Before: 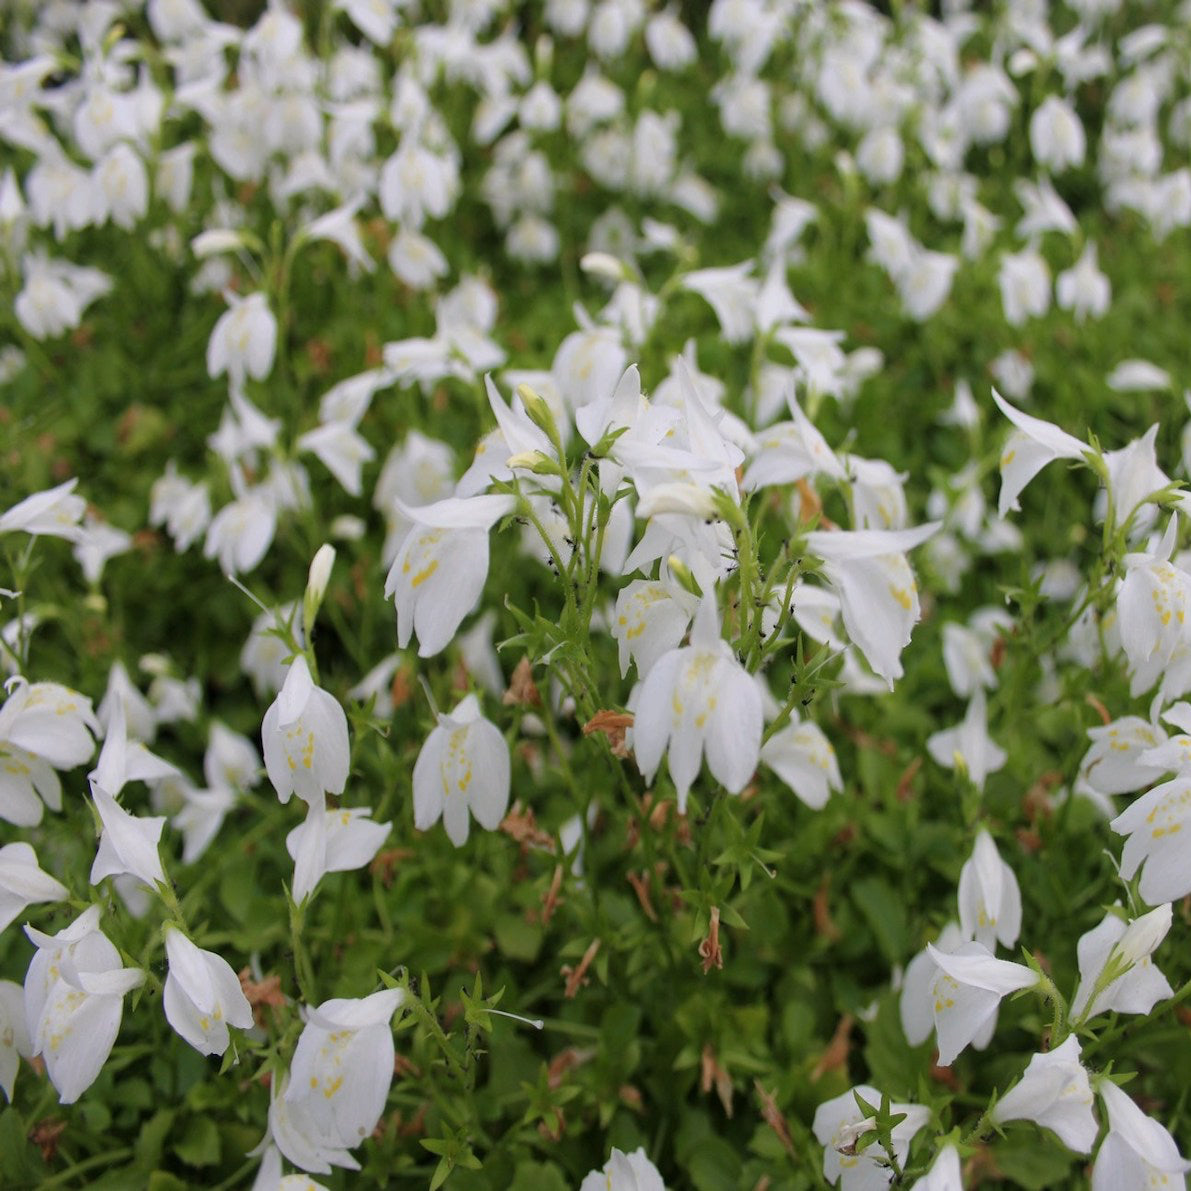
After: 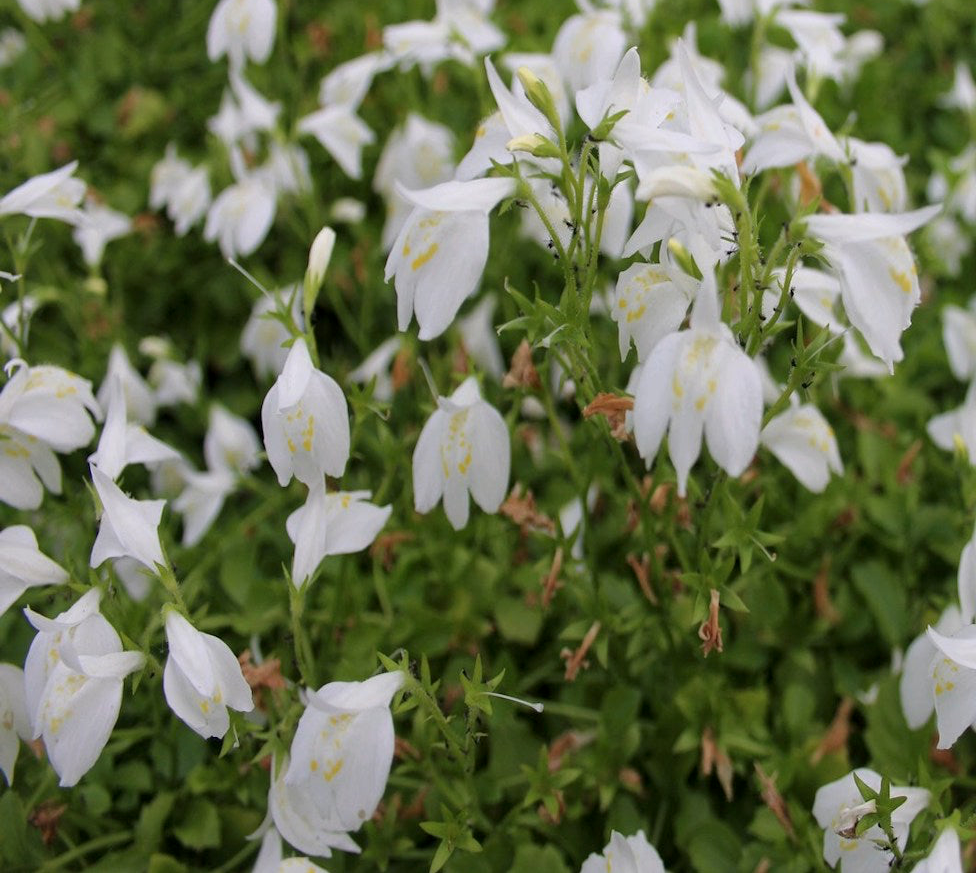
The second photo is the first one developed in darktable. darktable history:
crop: top 26.645%, right 18.051%
local contrast: mode bilateral grid, contrast 20, coarseness 50, detail 119%, midtone range 0.2
